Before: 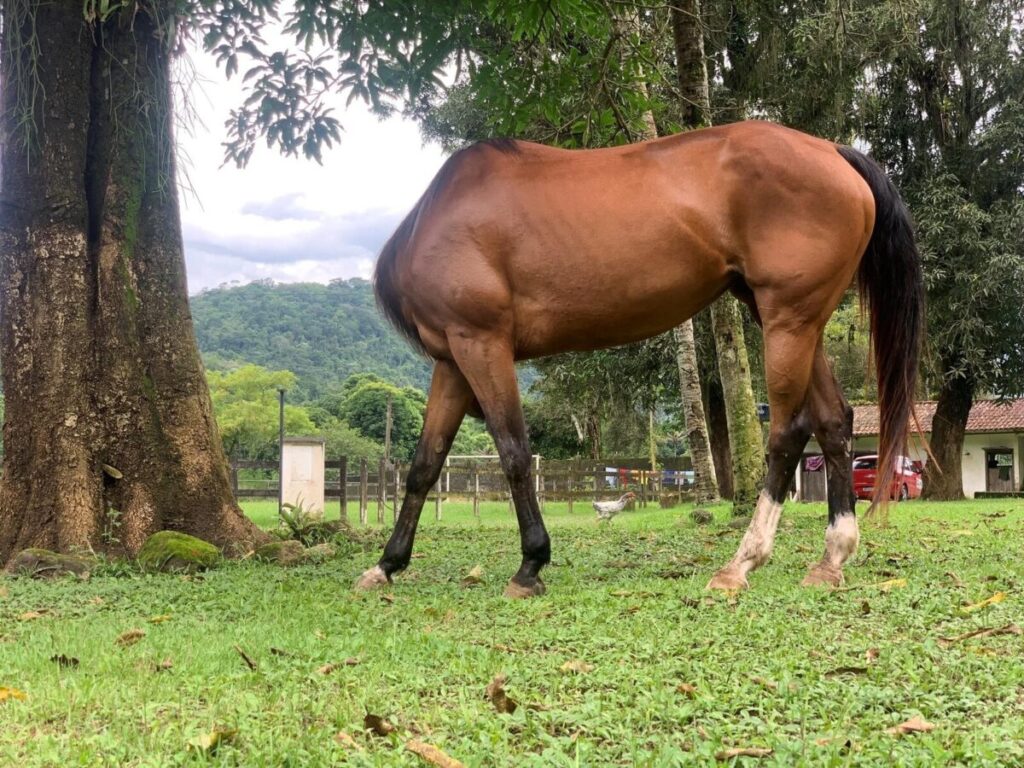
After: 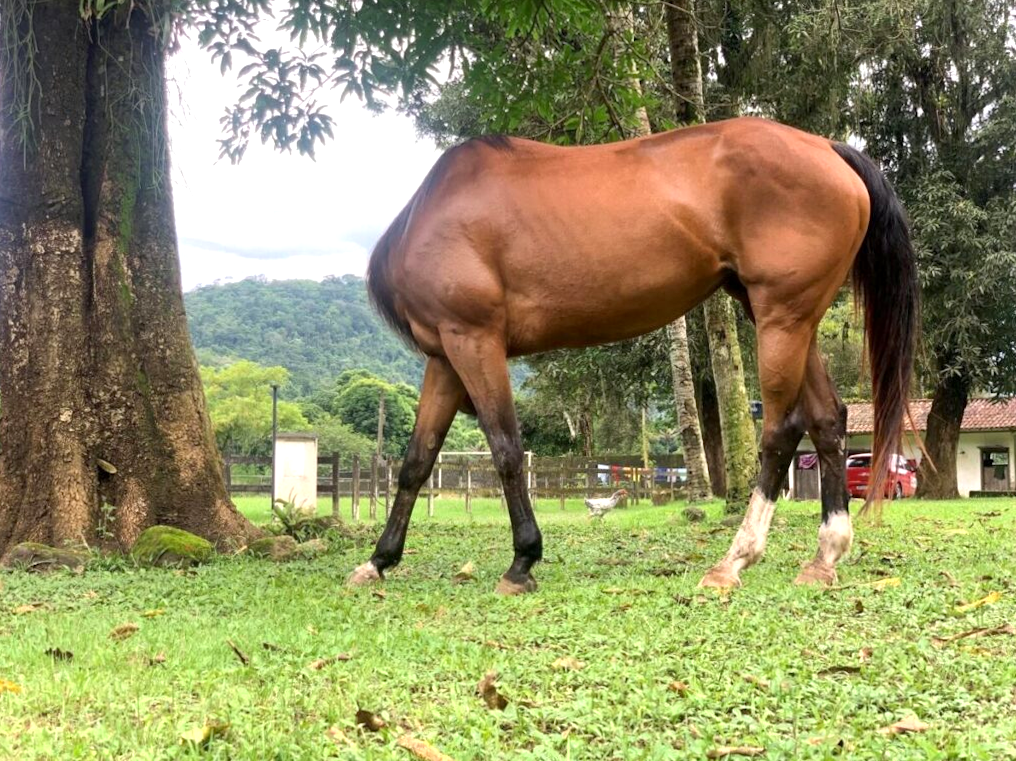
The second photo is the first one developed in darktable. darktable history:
exposure: black level correction 0.001, exposure 0.5 EV, compensate exposure bias true, compensate highlight preservation false
rotate and perspective: rotation 0.192°, lens shift (horizontal) -0.015, crop left 0.005, crop right 0.996, crop top 0.006, crop bottom 0.99
